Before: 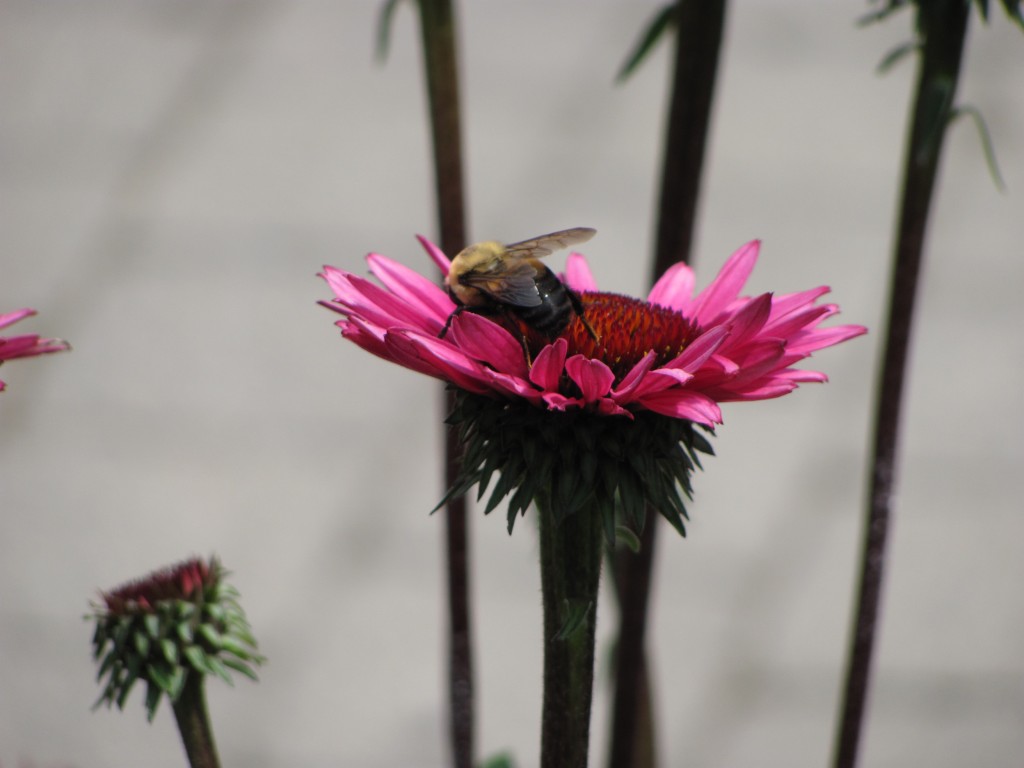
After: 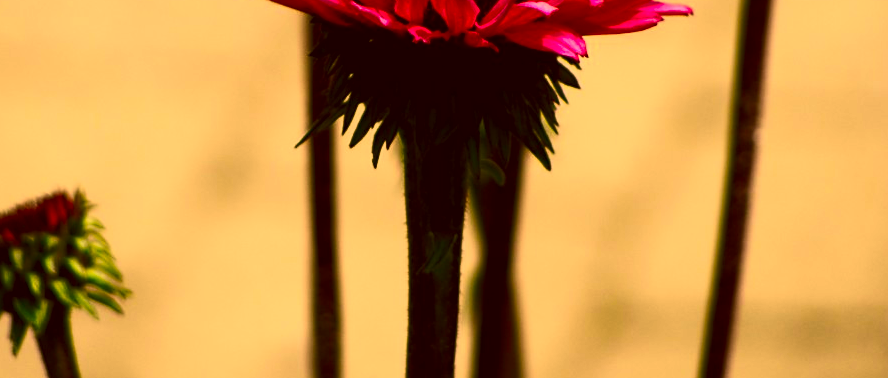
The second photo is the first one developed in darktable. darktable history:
contrast brightness saturation: contrast 0.627, brightness 0.336, saturation 0.139
exposure: black level correction 0.009, exposure -0.628 EV, compensate highlight preservation false
color correction: highlights a* 10.43, highlights b* 30.69, shadows a* 2.7, shadows b* 16.92, saturation 1.76
crop and rotate: left 13.269%, top 47.901%, bottom 2.798%
sharpen: radius 1.899, amount 0.398, threshold 1.417
